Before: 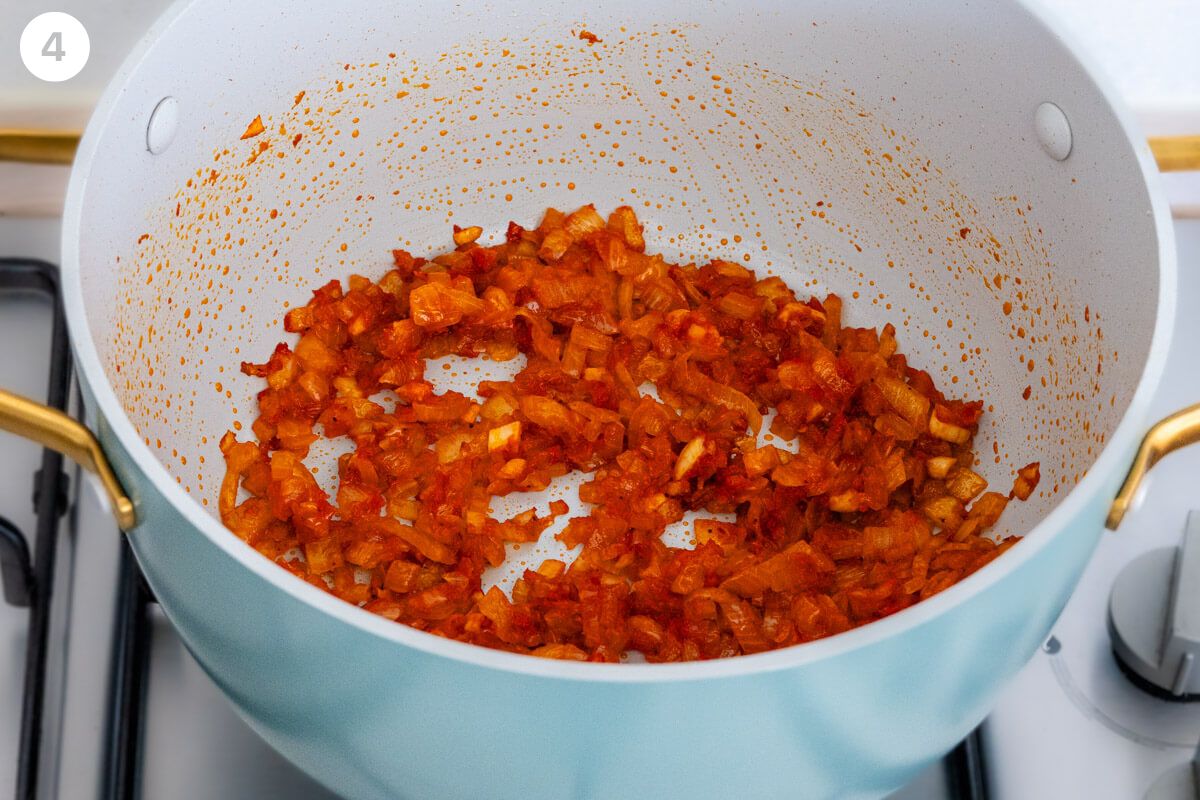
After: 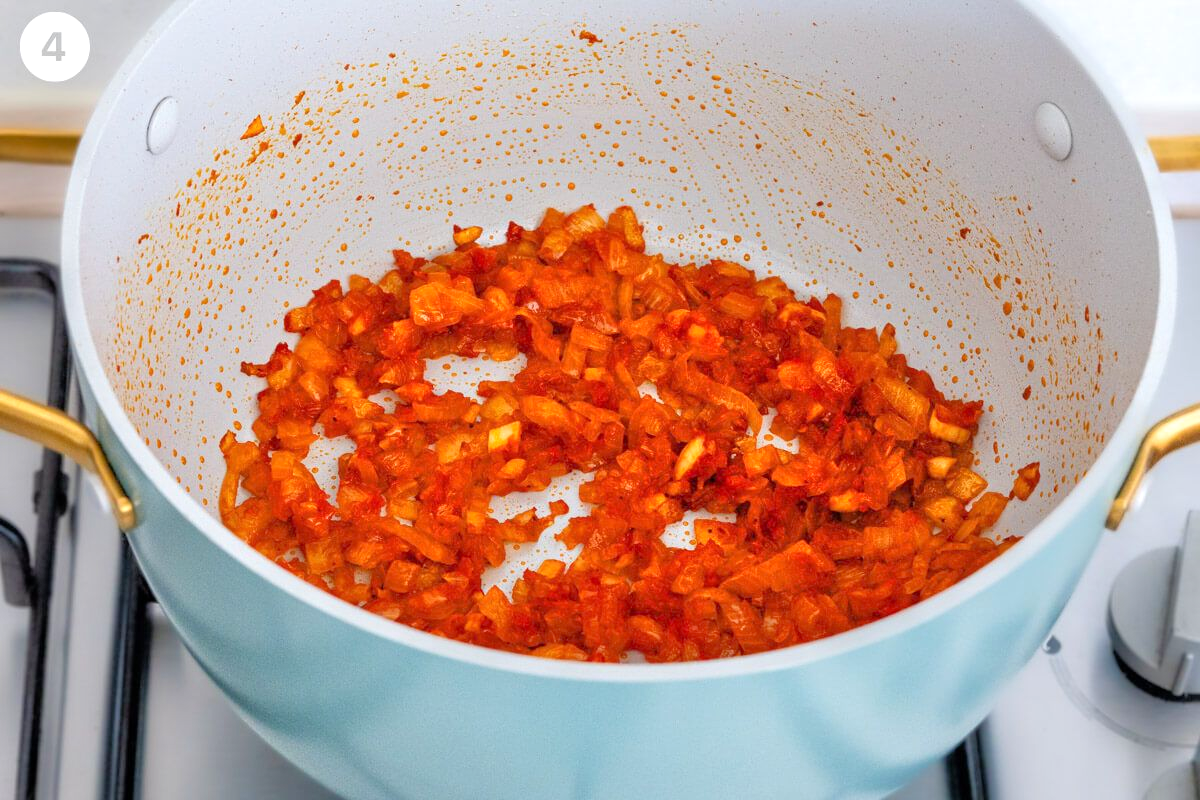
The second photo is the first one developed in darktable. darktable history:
exposure: exposure 0.131 EV, compensate highlight preservation false
tone equalizer: -7 EV 0.15 EV, -6 EV 0.6 EV, -5 EV 1.15 EV, -4 EV 1.33 EV, -3 EV 1.15 EV, -2 EV 0.6 EV, -1 EV 0.15 EV, mask exposure compensation -0.5 EV
